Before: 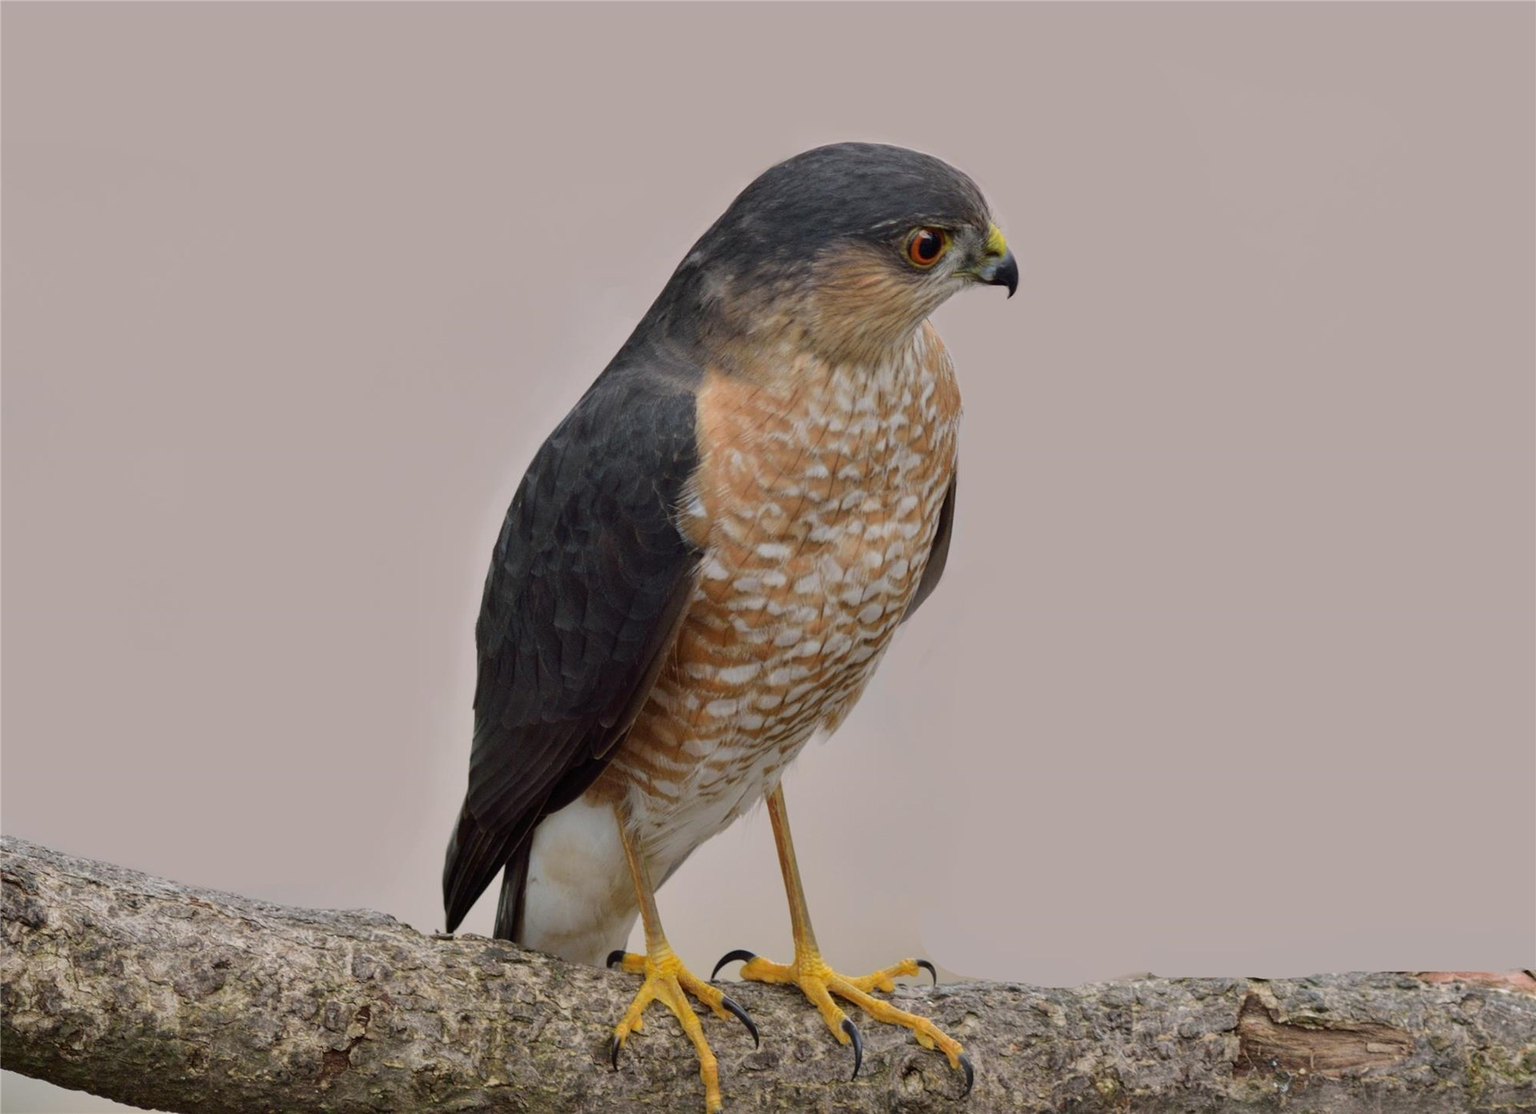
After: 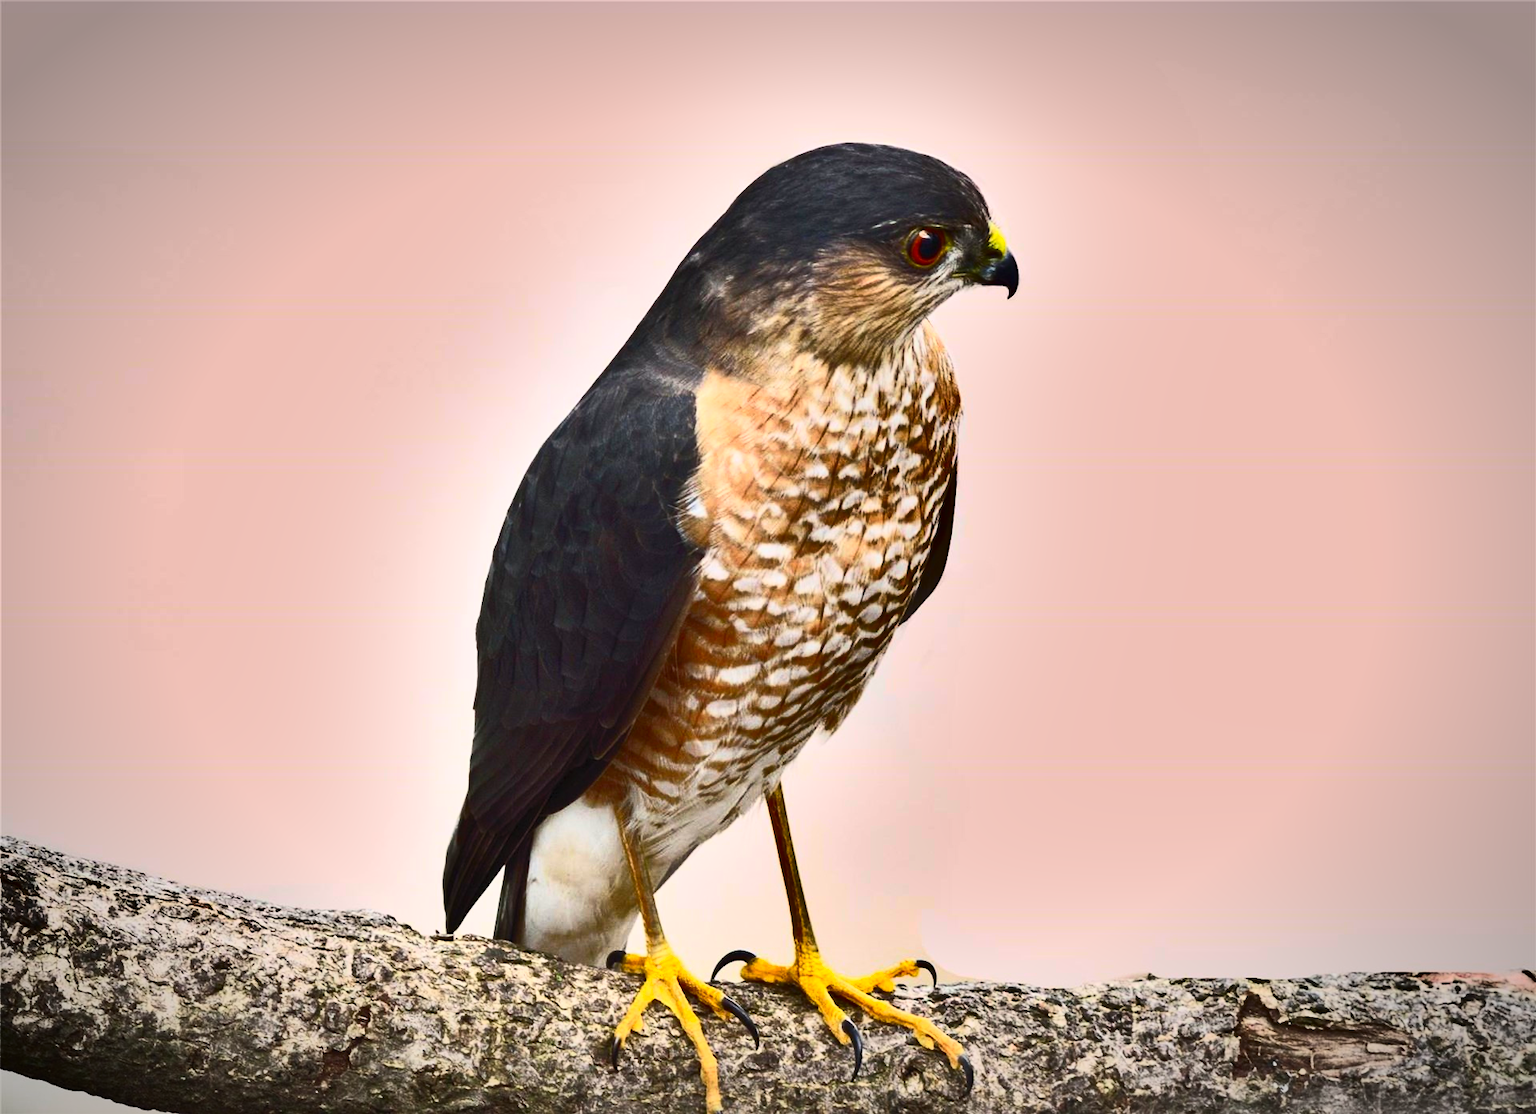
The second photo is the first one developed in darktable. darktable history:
vignetting: automatic ratio true
contrast brightness saturation: contrast 0.834, brightness 0.592, saturation 0.598
shadows and highlights: shadows 20.78, highlights -80.79, soften with gaussian
